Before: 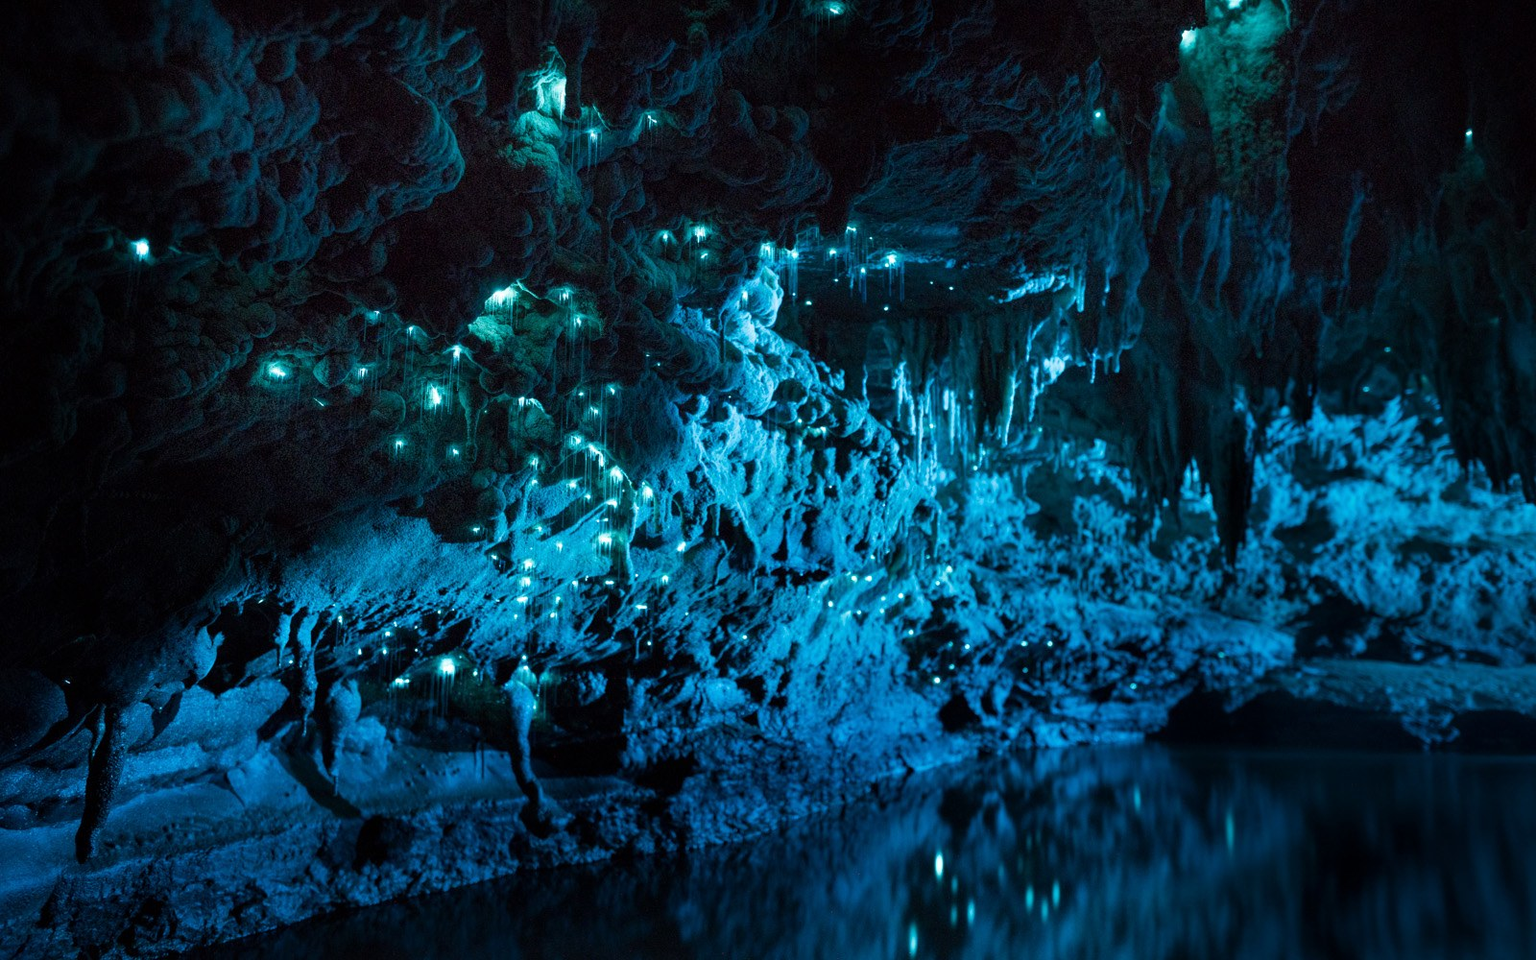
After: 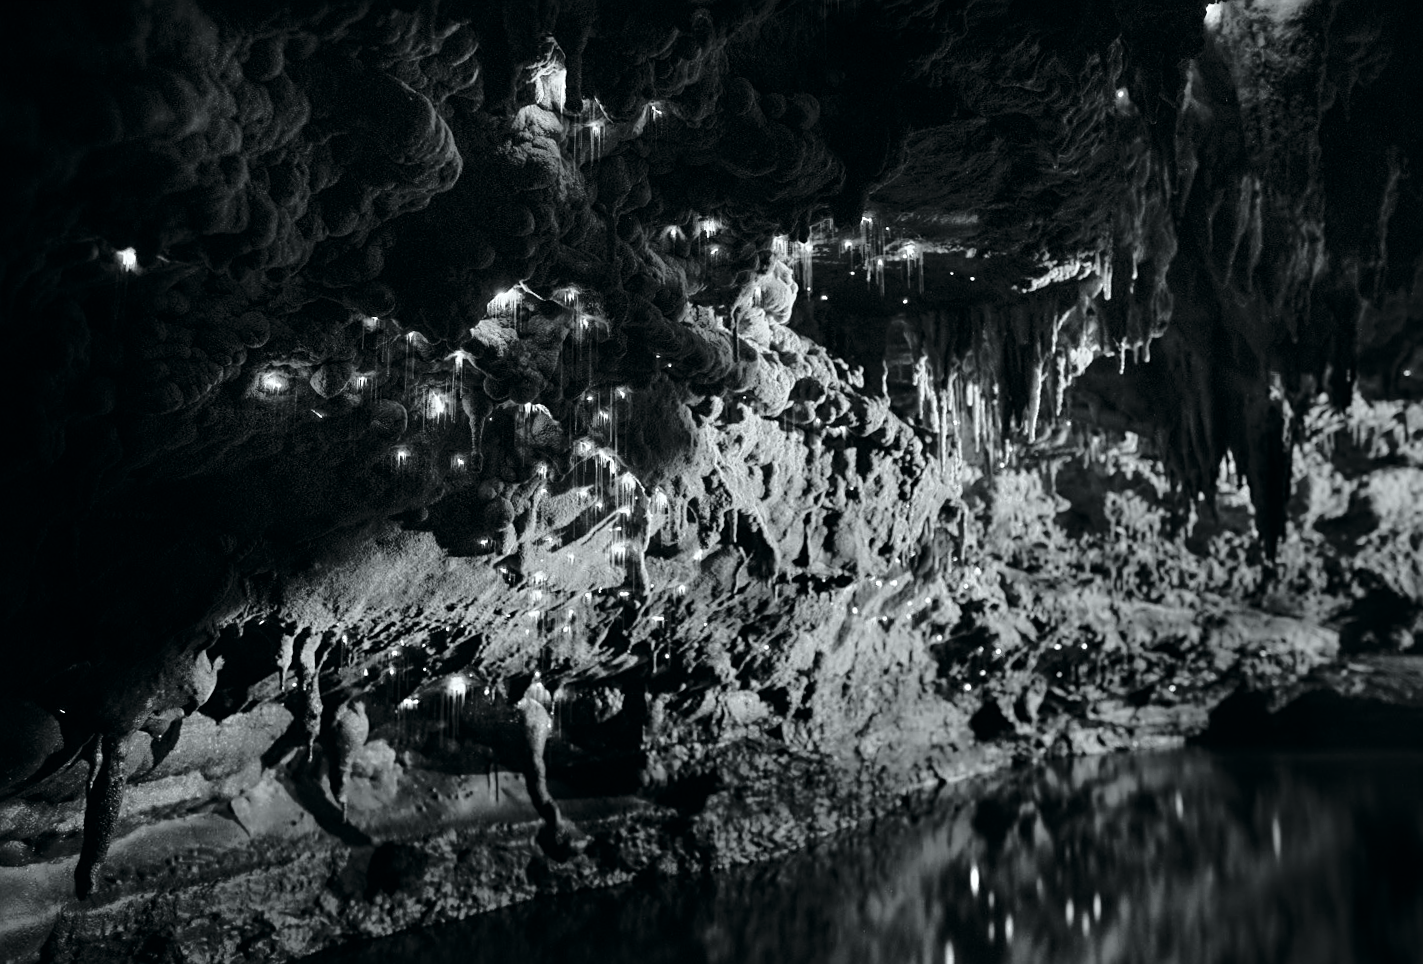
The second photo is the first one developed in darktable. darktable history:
rotate and perspective: rotation -1.42°, crop left 0.016, crop right 0.984, crop top 0.035, crop bottom 0.965
color calibration: output gray [0.21, 0.42, 0.37, 0], gray › normalize channels true, illuminant same as pipeline (D50), adaptation XYZ, x 0.346, y 0.359, gamut compression 0
tone curve: curves: ch0 [(0, 0) (0.081, 0.044) (0.192, 0.125) (0.283, 0.238) (0.416, 0.449) (0.495, 0.524) (0.686, 0.743) (0.826, 0.865) (0.978, 0.988)]; ch1 [(0, 0) (0.161, 0.092) (0.35, 0.33) (0.392, 0.392) (0.427, 0.426) (0.479, 0.472) (0.505, 0.497) (0.521, 0.514) (0.547, 0.568) (0.579, 0.597) (0.625, 0.627) (0.678, 0.733) (1, 1)]; ch2 [(0, 0) (0.346, 0.362) (0.404, 0.427) (0.502, 0.495) (0.531, 0.523) (0.549, 0.554) (0.582, 0.596) (0.629, 0.642) (0.717, 0.678) (1, 1)], color space Lab, independent channels, preserve colors none
crop: right 9.509%, bottom 0.031%
sharpen: on, module defaults
